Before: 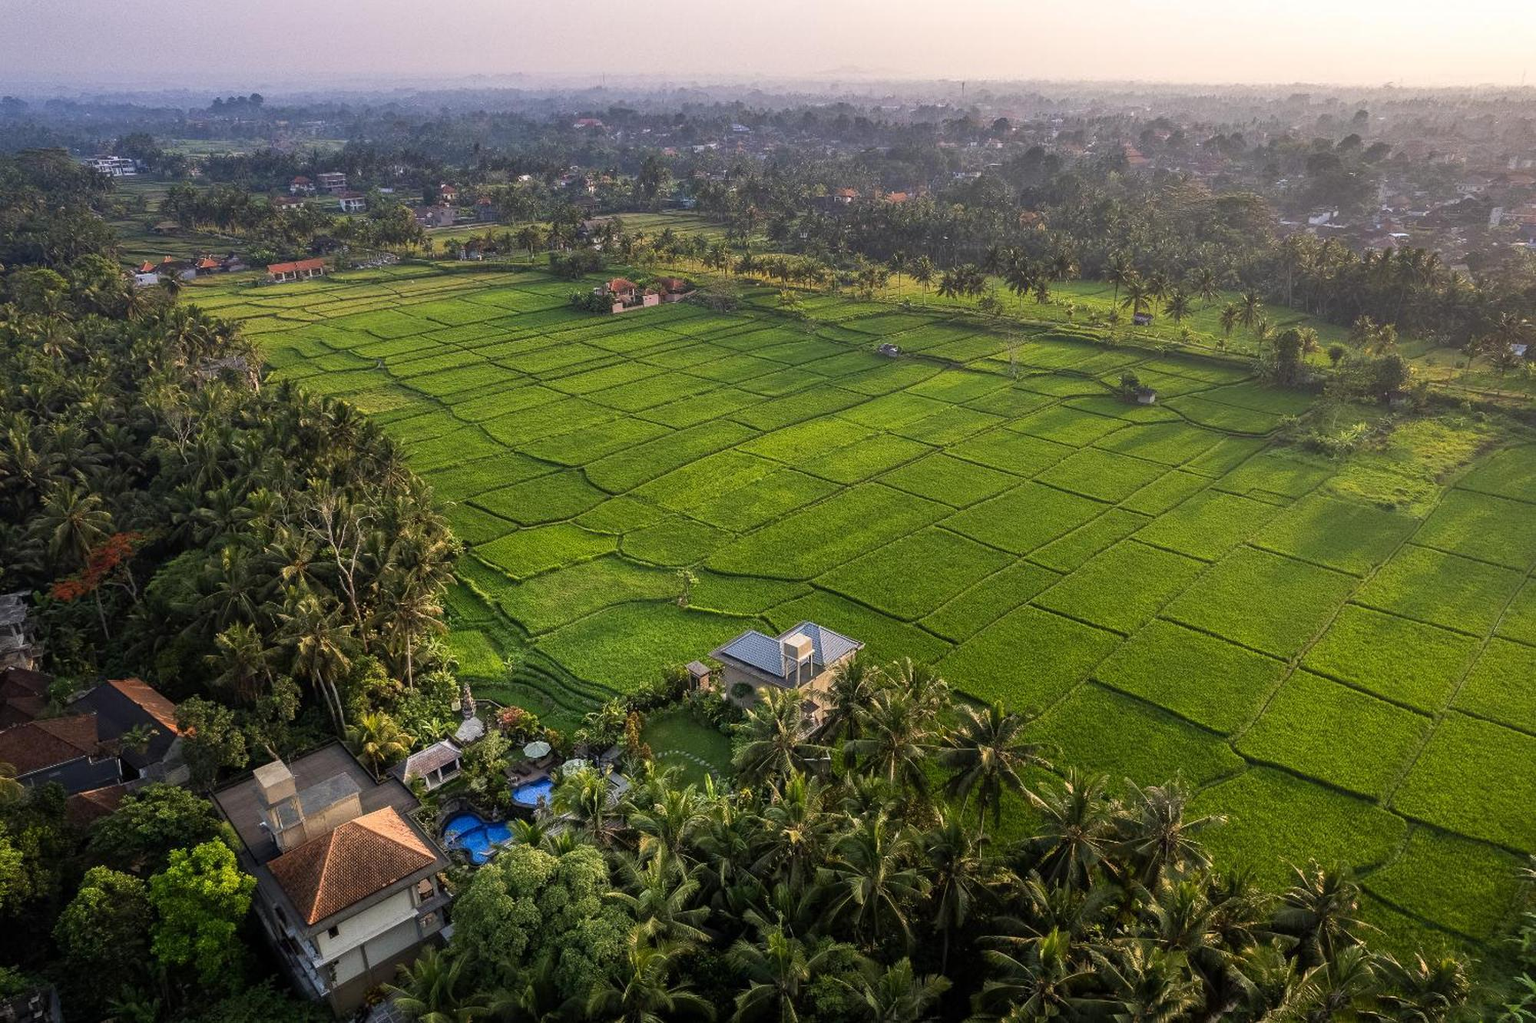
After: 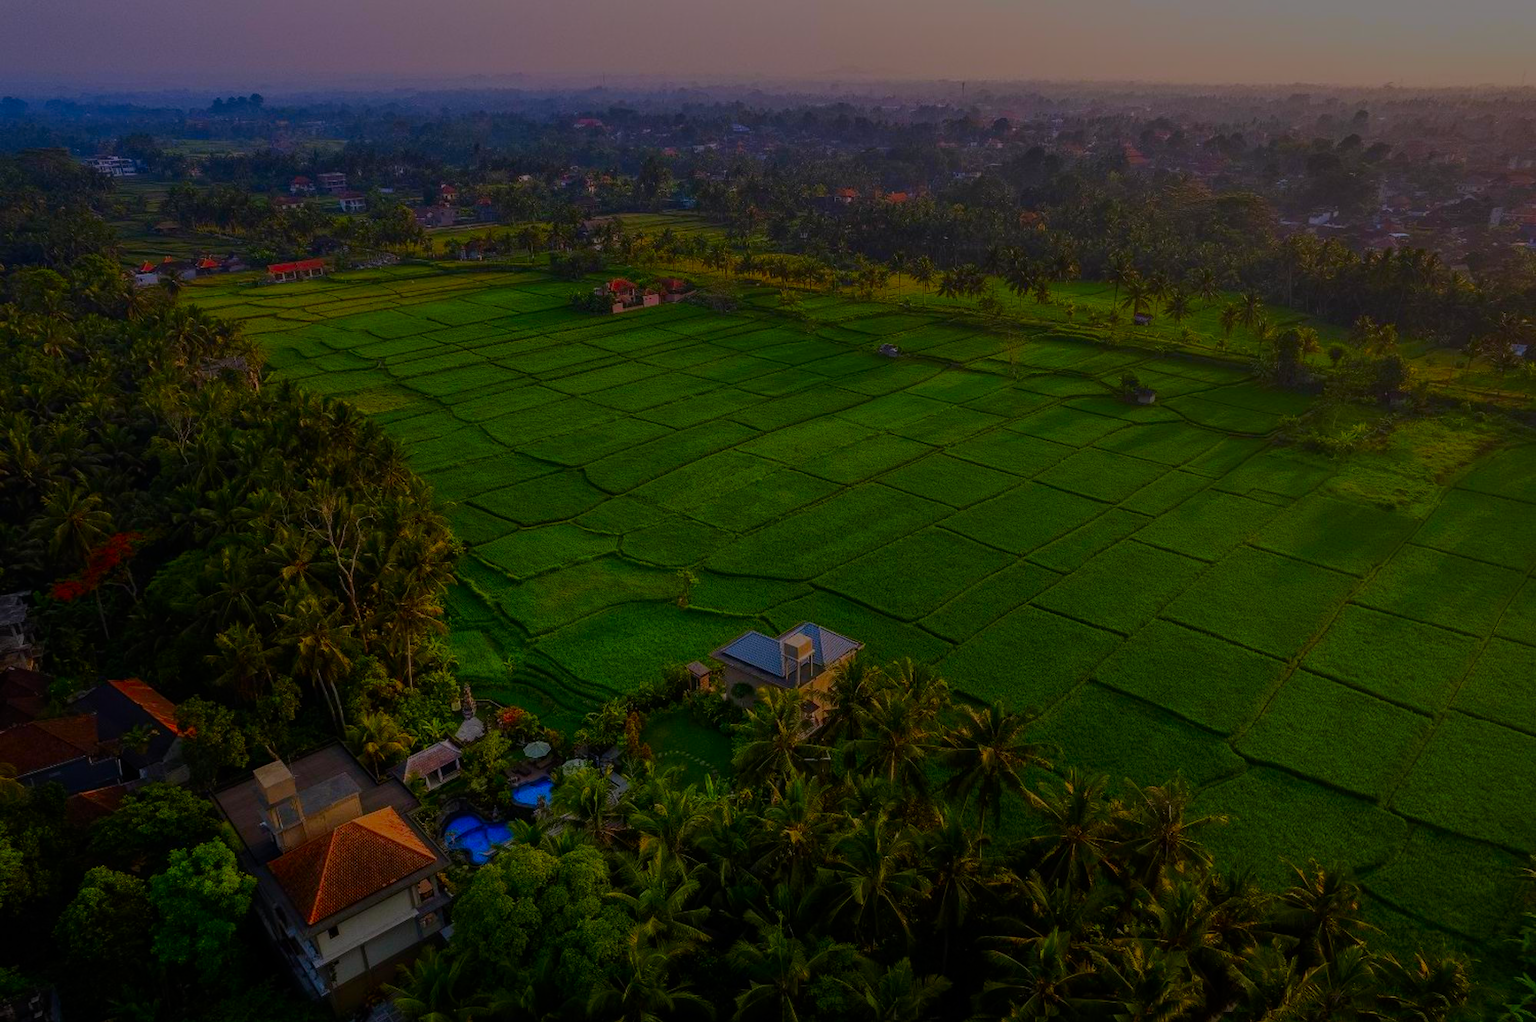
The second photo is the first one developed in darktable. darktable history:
color correction: highlights a* 1.59, highlights b* -1.76, saturation 2.51
exposure: exposure -2.344 EV, compensate highlight preservation false
